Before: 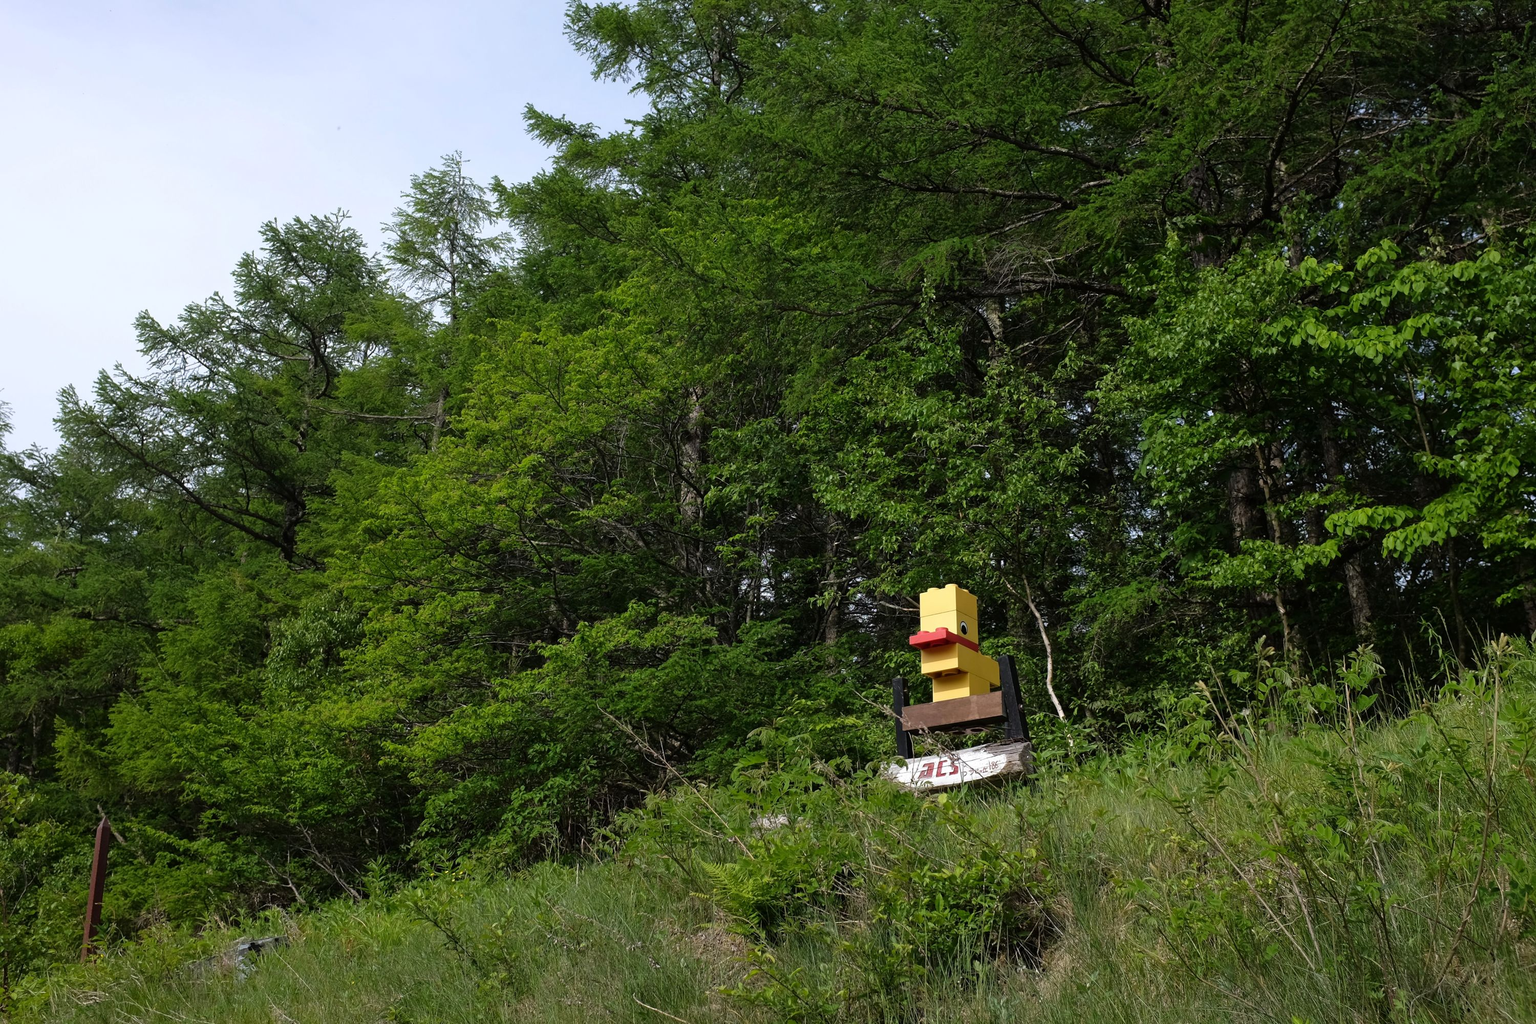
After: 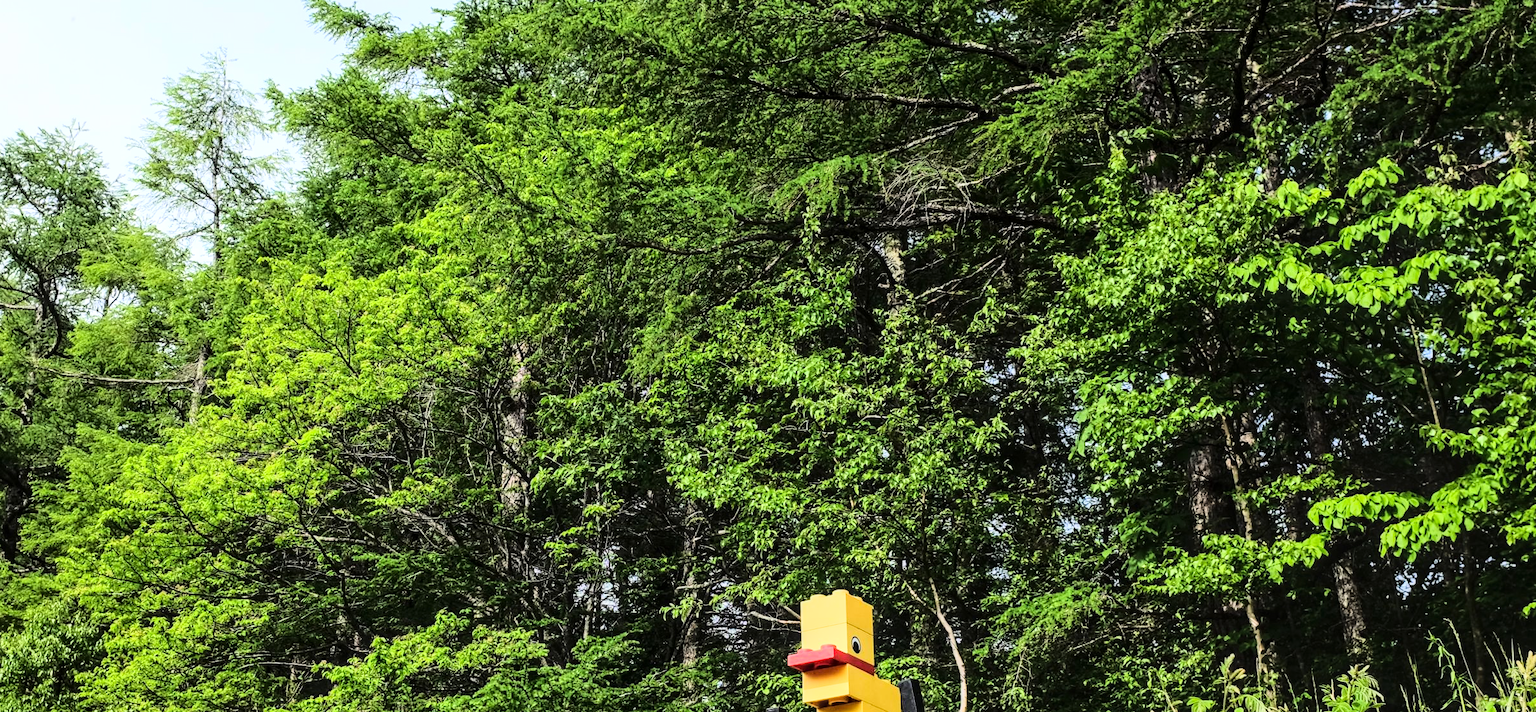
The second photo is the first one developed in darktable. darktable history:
base curve: curves: ch0 [(0, 0) (0.028, 0.03) (0.121, 0.232) (0.46, 0.748) (0.859, 0.968) (1, 1)]
crop: left 18.292%, top 11.08%, right 1.846%, bottom 33.356%
local contrast: on, module defaults
tone equalizer: -7 EV 0.149 EV, -6 EV 0.638 EV, -5 EV 1.12 EV, -4 EV 1.37 EV, -3 EV 1.17 EV, -2 EV 0.6 EV, -1 EV 0.147 EV, edges refinement/feathering 500, mask exposure compensation -1.57 EV, preserve details no
